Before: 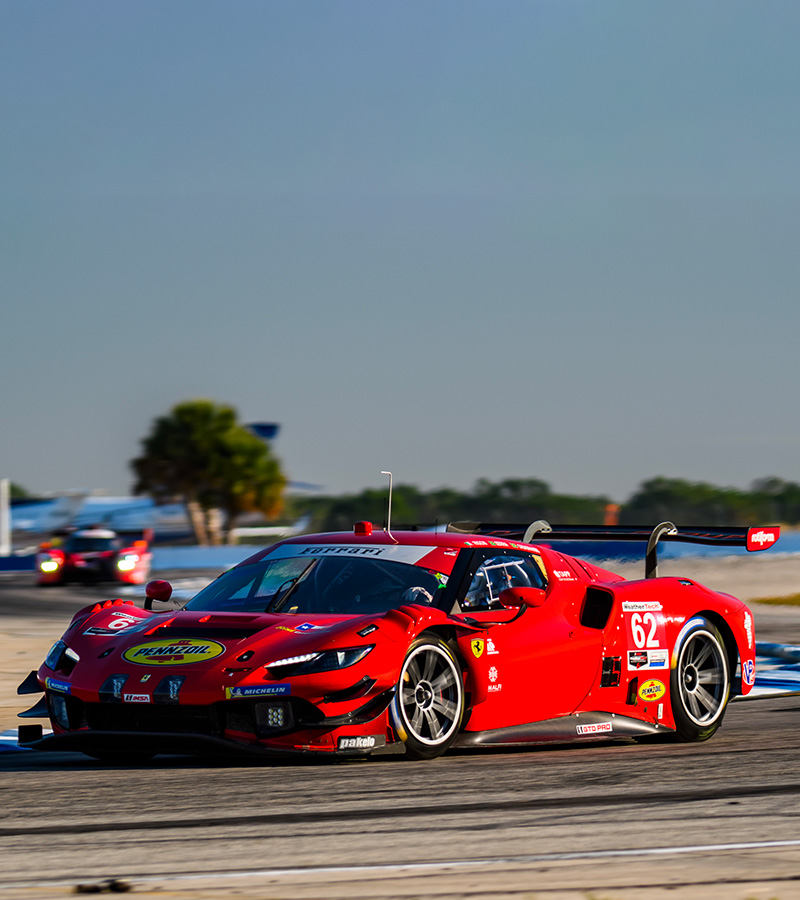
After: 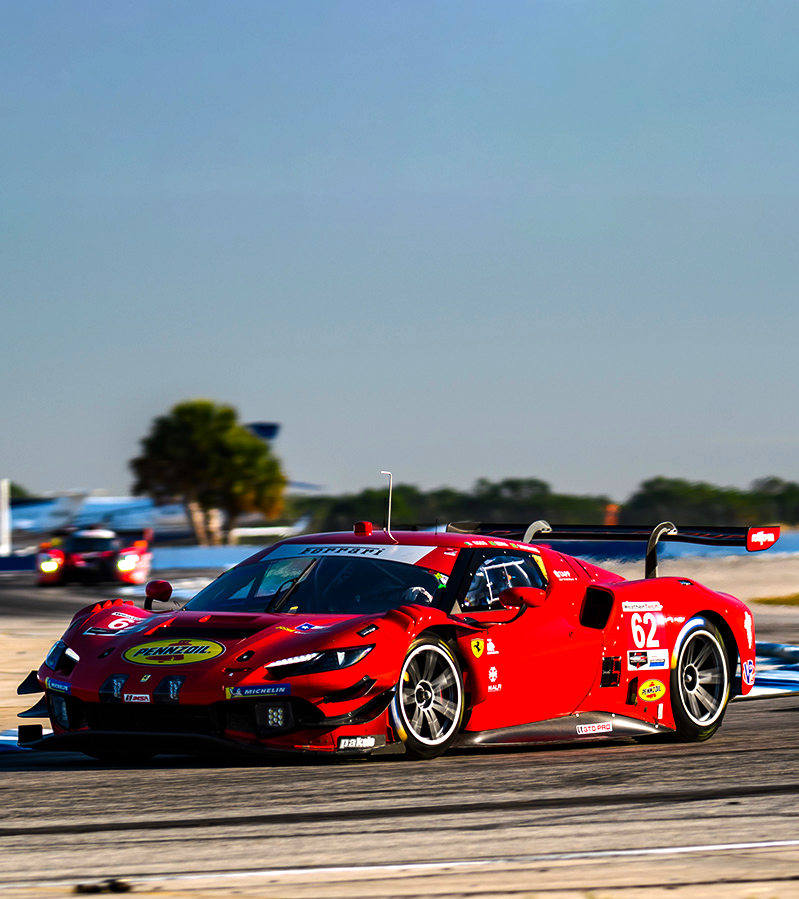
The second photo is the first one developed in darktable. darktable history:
color balance rgb: perceptual saturation grading › global saturation 8.962%, perceptual brilliance grading › highlights 20.295%, perceptual brilliance grading › mid-tones 19.316%, perceptual brilliance grading › shadows -20.127%
crop and rotate: left 0.09%, bottom 0.008%
